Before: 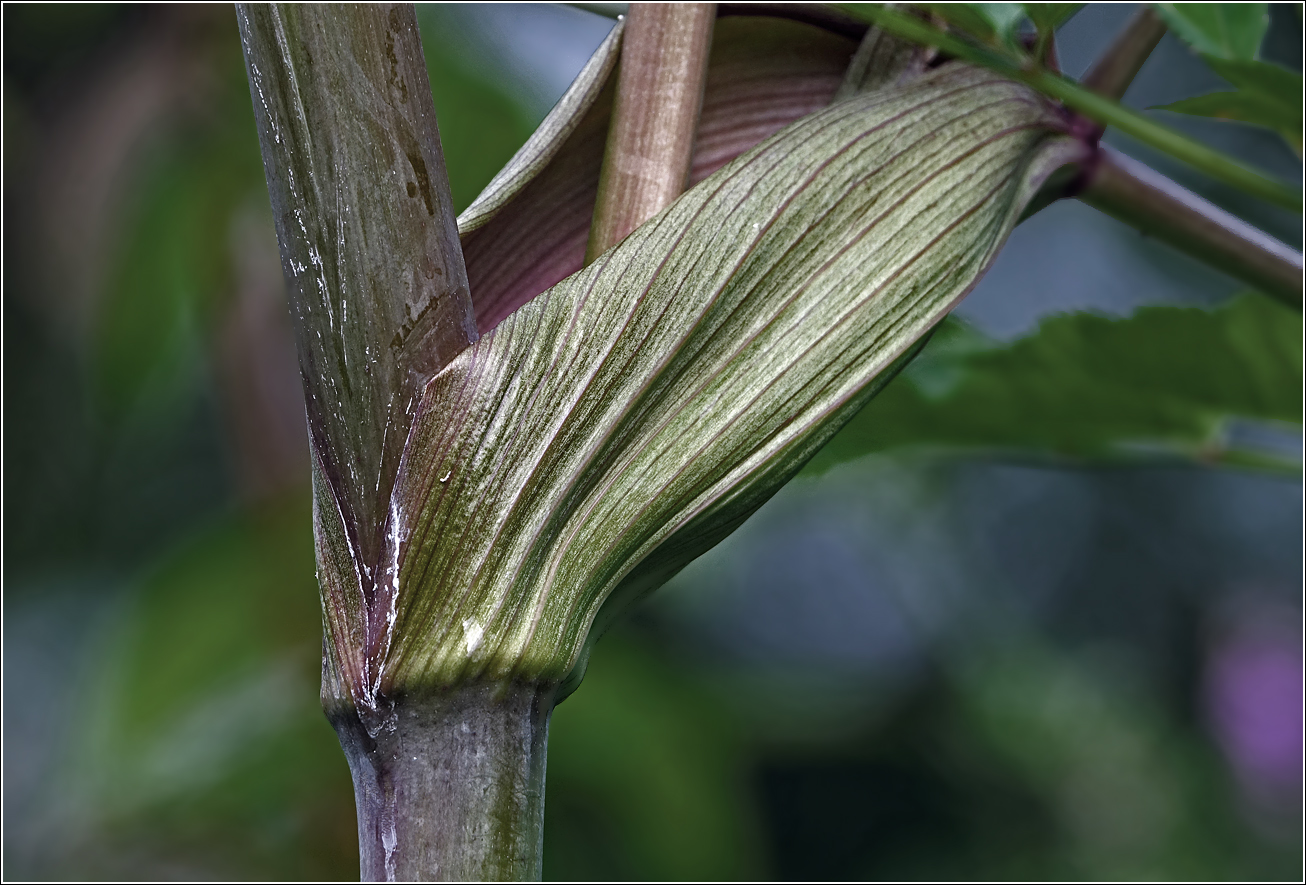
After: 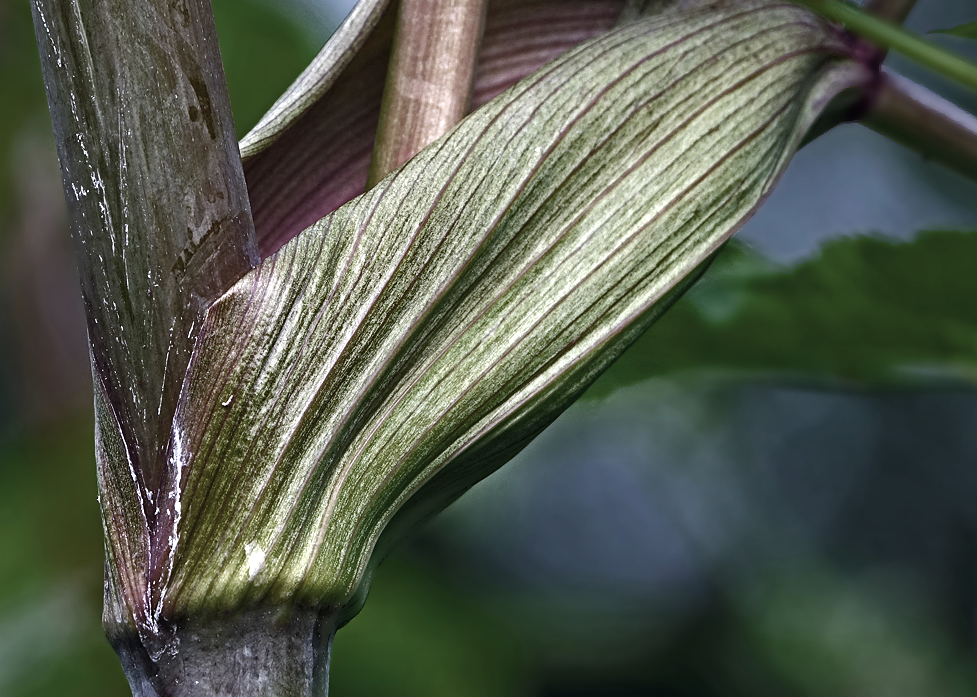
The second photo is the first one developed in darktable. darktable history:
tone equalizer: -8 EV -0.417 EV, -7 EV -0.389 EV, -6 EV -0.333 EV, -5 EV -0.222 EV, -3 EV 0.222 EV, -2 EV 0.333 EV, -1 EV 0.389 EV, +0 EV 0.417 EV, edges refinement/feathering 500, mask exposure compensation -1.57 EV, preserve details no
crop: left 16.768%, top 8.653%, right 8.362%, bottom 12.485%
contrast brightness saturation: saturation -0.05
